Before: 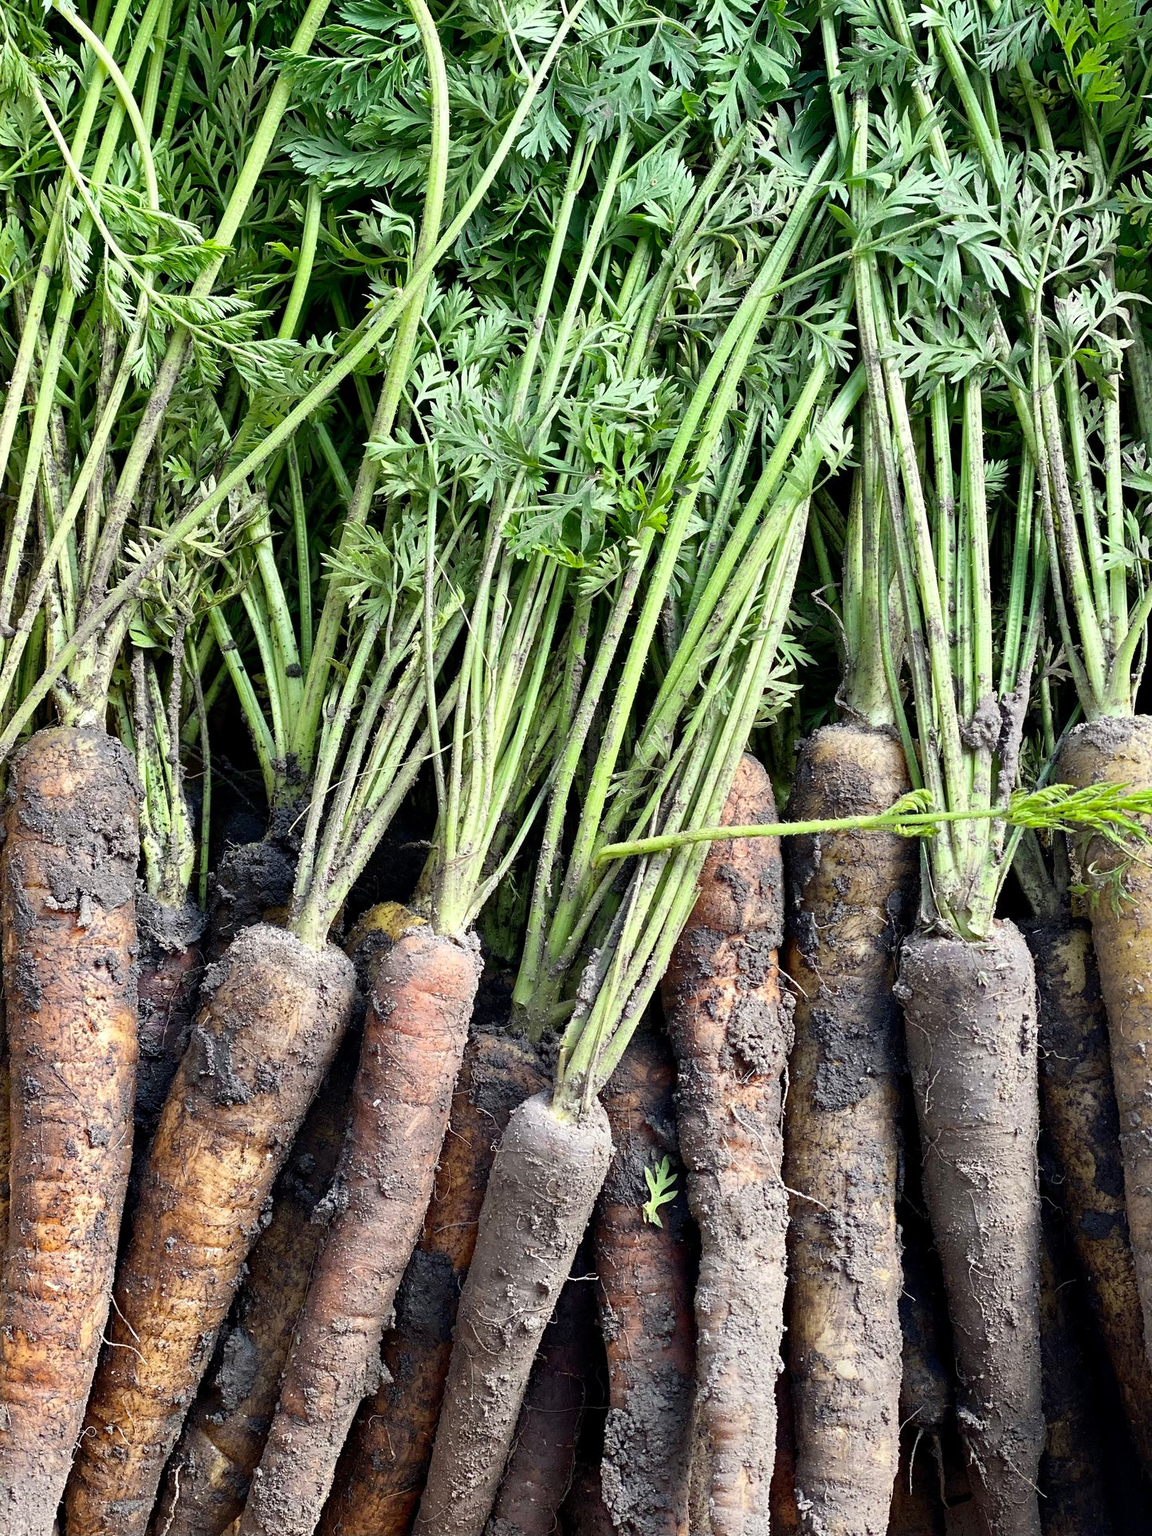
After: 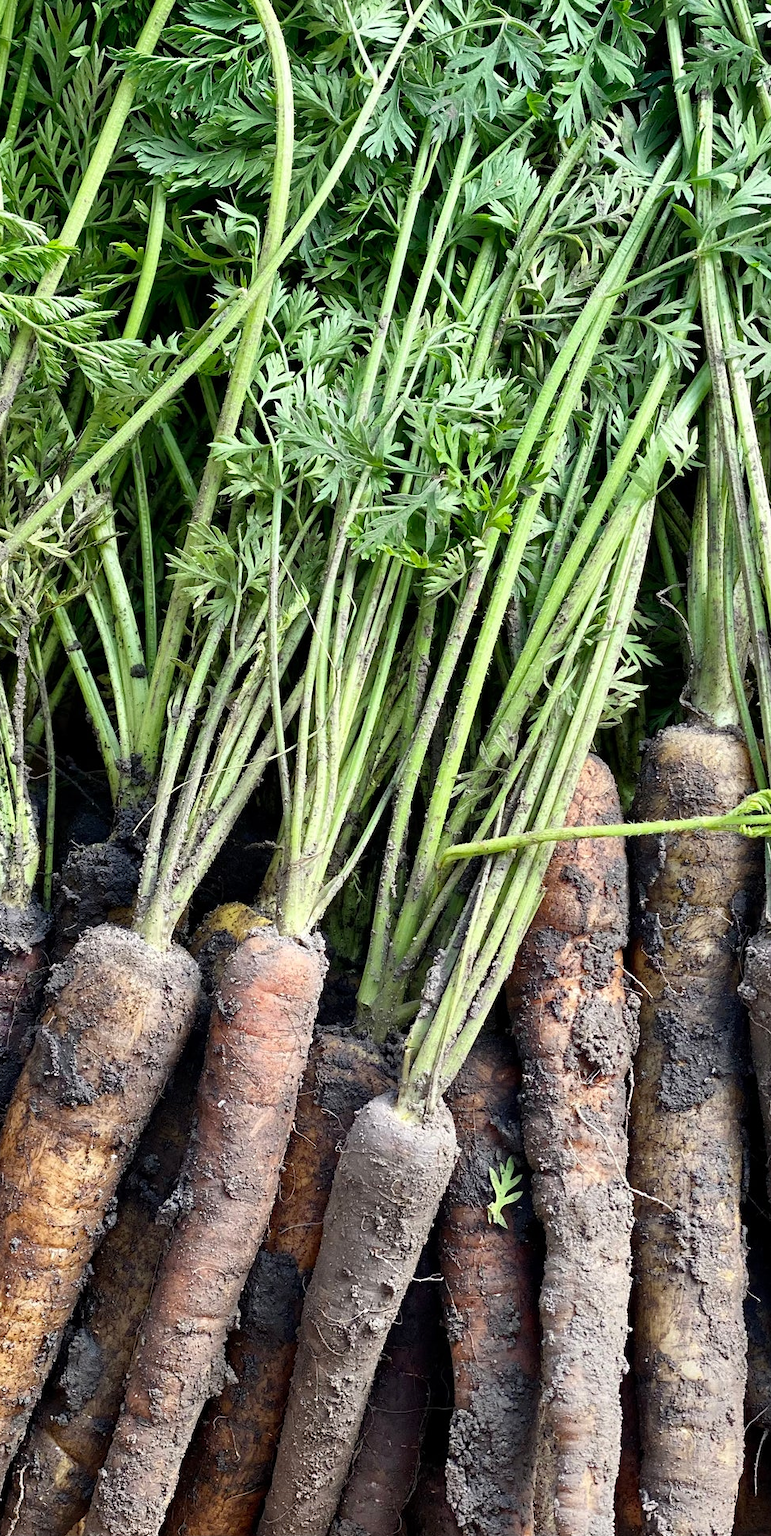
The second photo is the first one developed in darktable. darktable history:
crop and rotate: left 13.502%, right 19.494%
